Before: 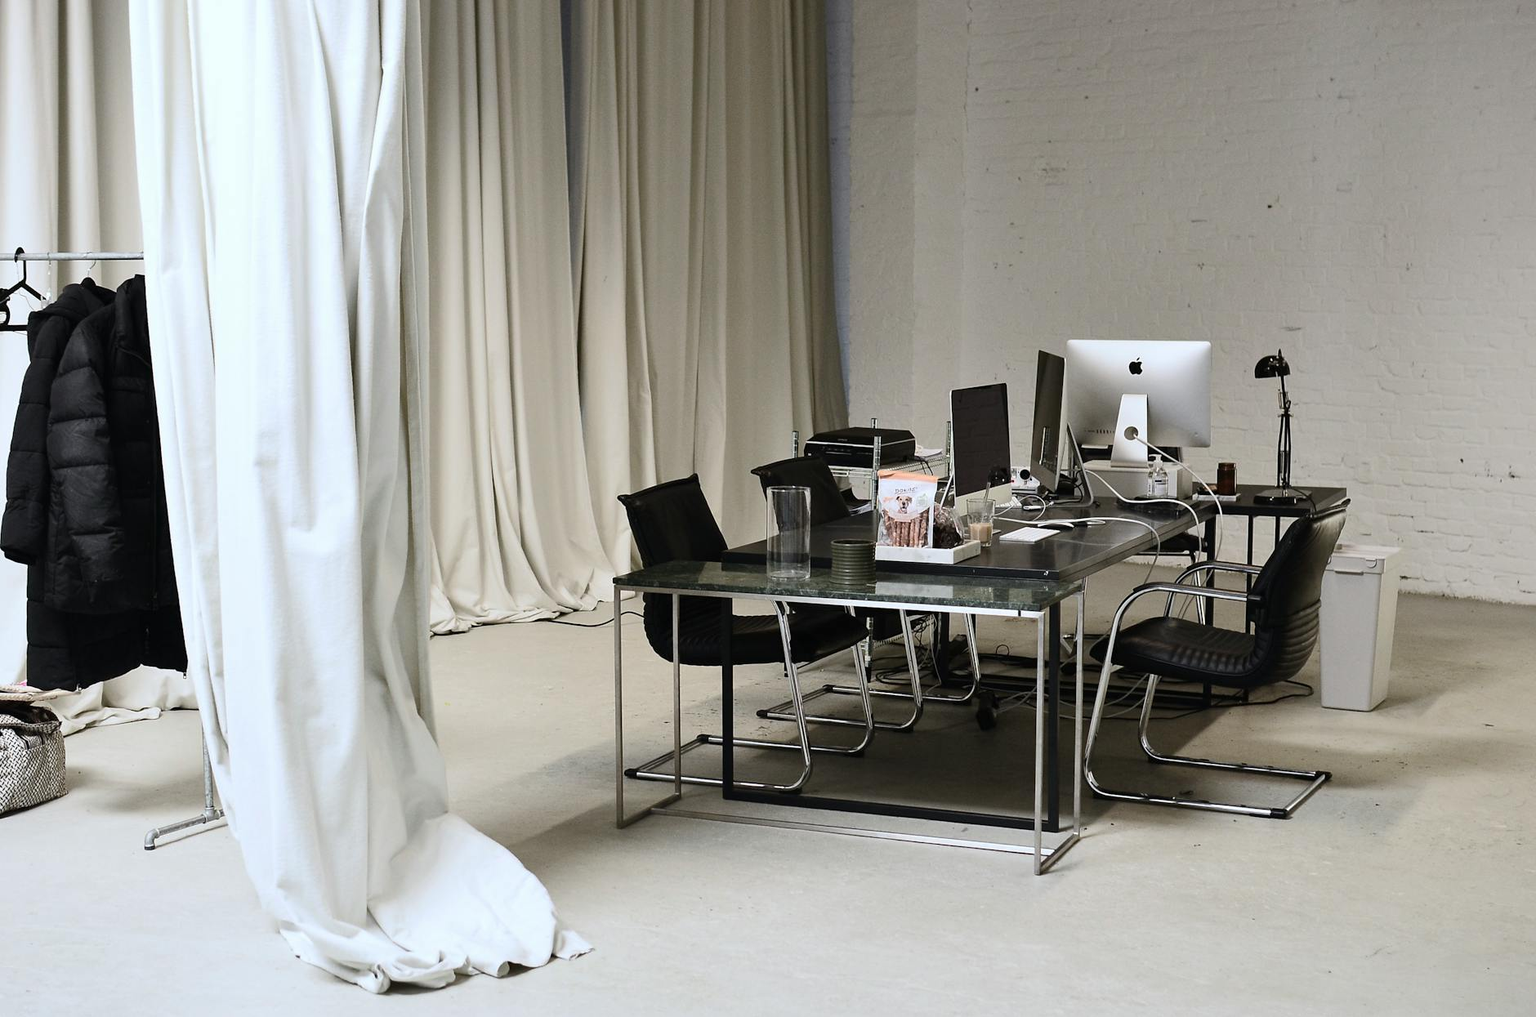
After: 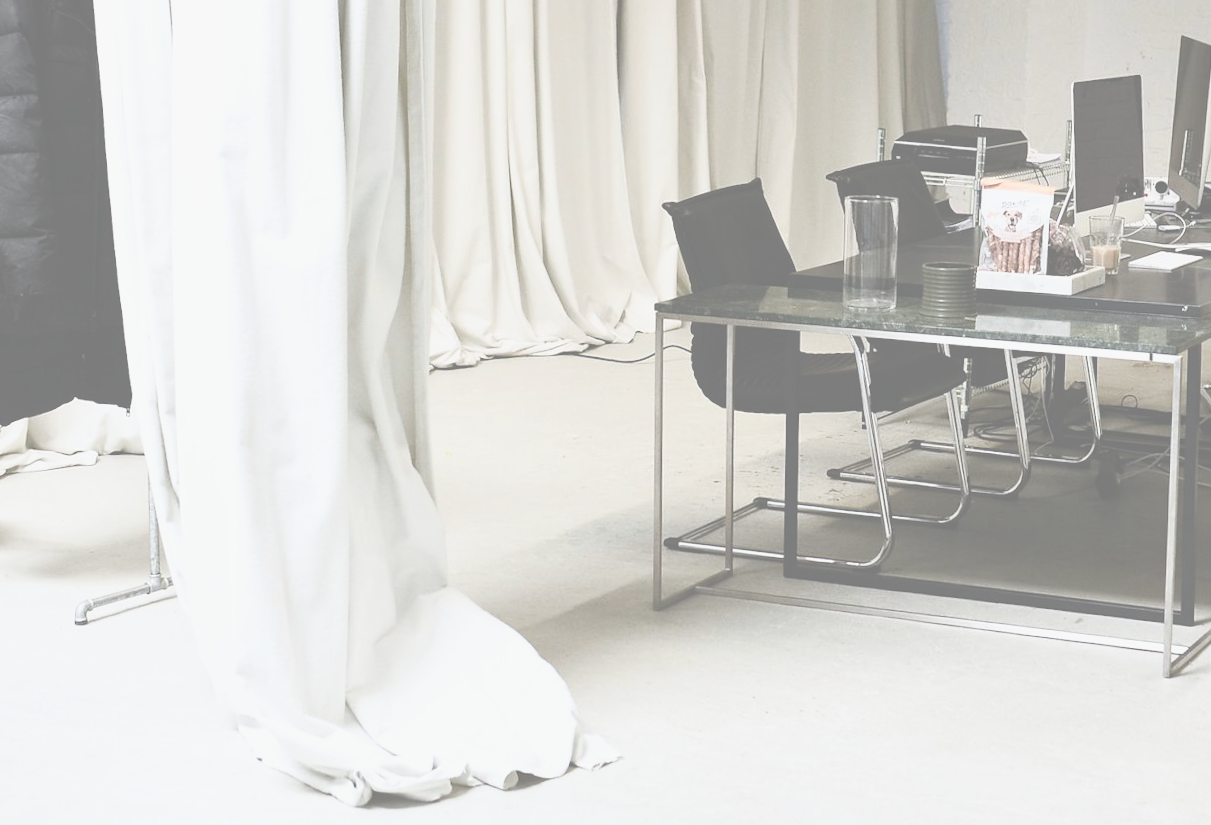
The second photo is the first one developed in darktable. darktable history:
exposure: black level correction -0.087, compensate exposure bias true, compensate highlight preservation false
crop and rotate: angle -1.16°, left 3.653%, top 31.647%, right 29.928%
base curve: curves: ch0 [(0, 0) (0.025, 0.046) (0.112, 0.277) (0.467, 0.74) (0.814, 0.929) (1, 0.942)], preserve colors none
